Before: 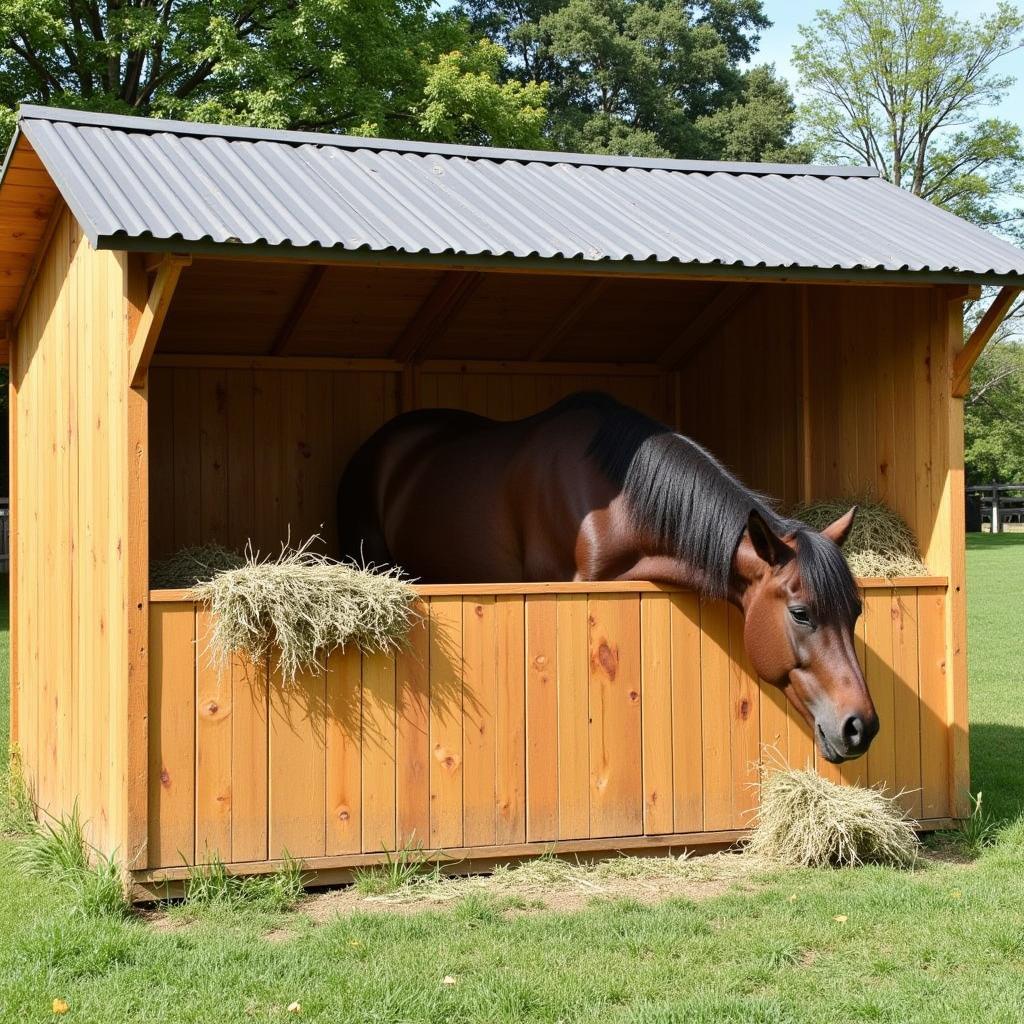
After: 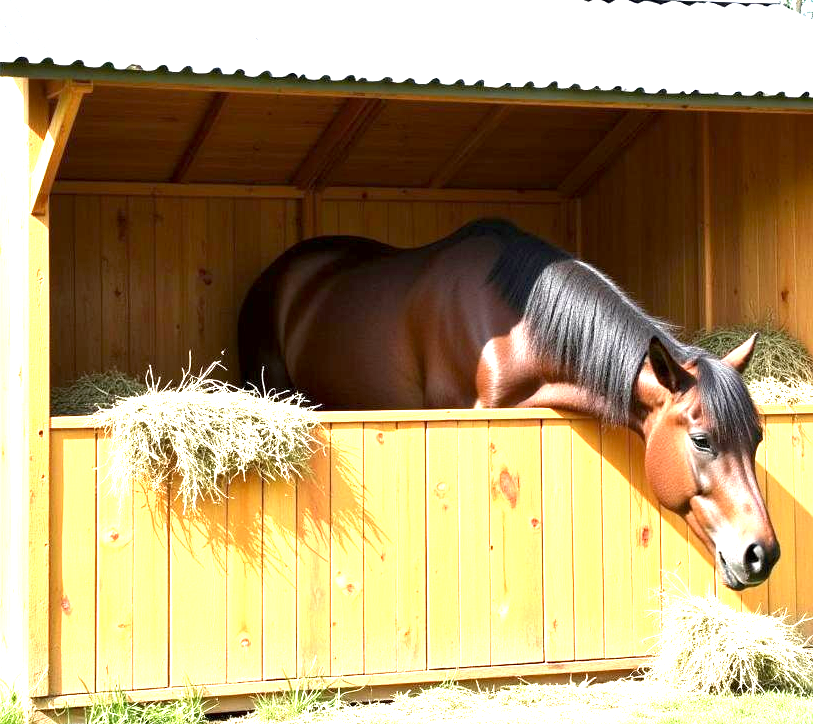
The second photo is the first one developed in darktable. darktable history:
contrast brightness saturation: saturation -0.05
crop: left 9.712%, top 16.928%, right 10.845%, bottom 12.332%
exposure: black level correction 0.001, exposure 1.84 EV, compensate highlight preservation false
